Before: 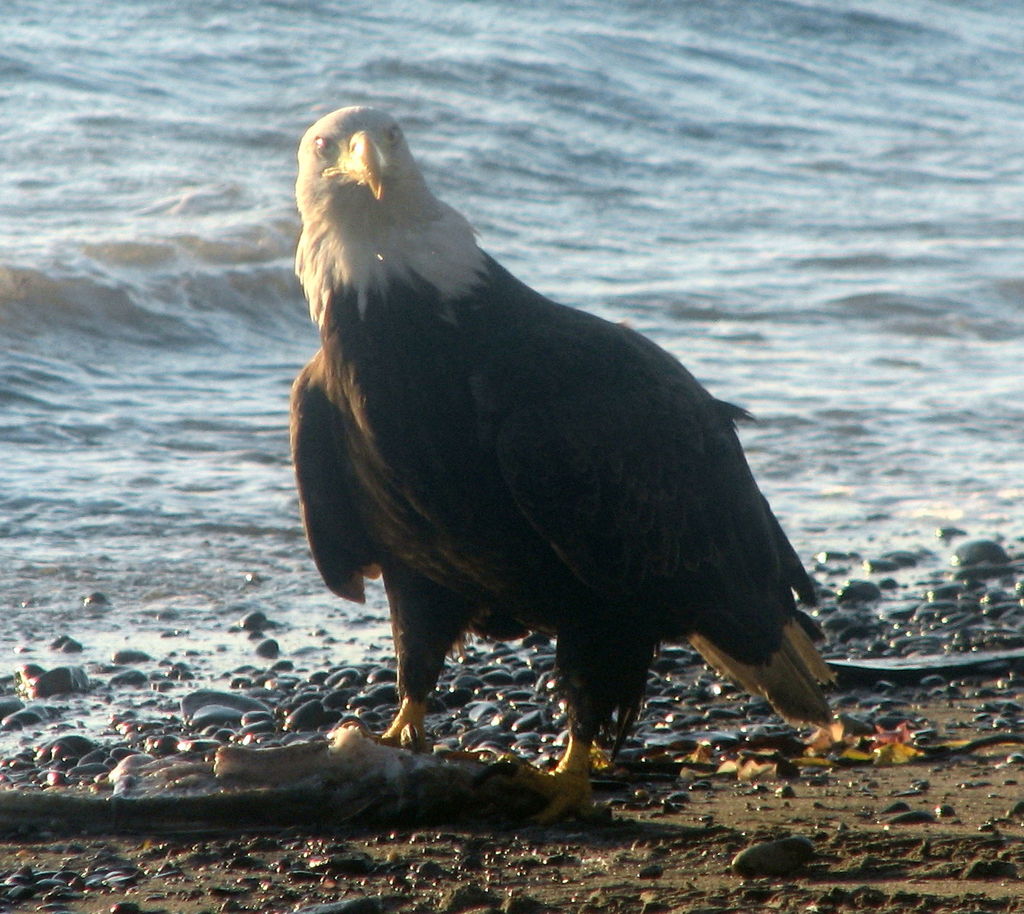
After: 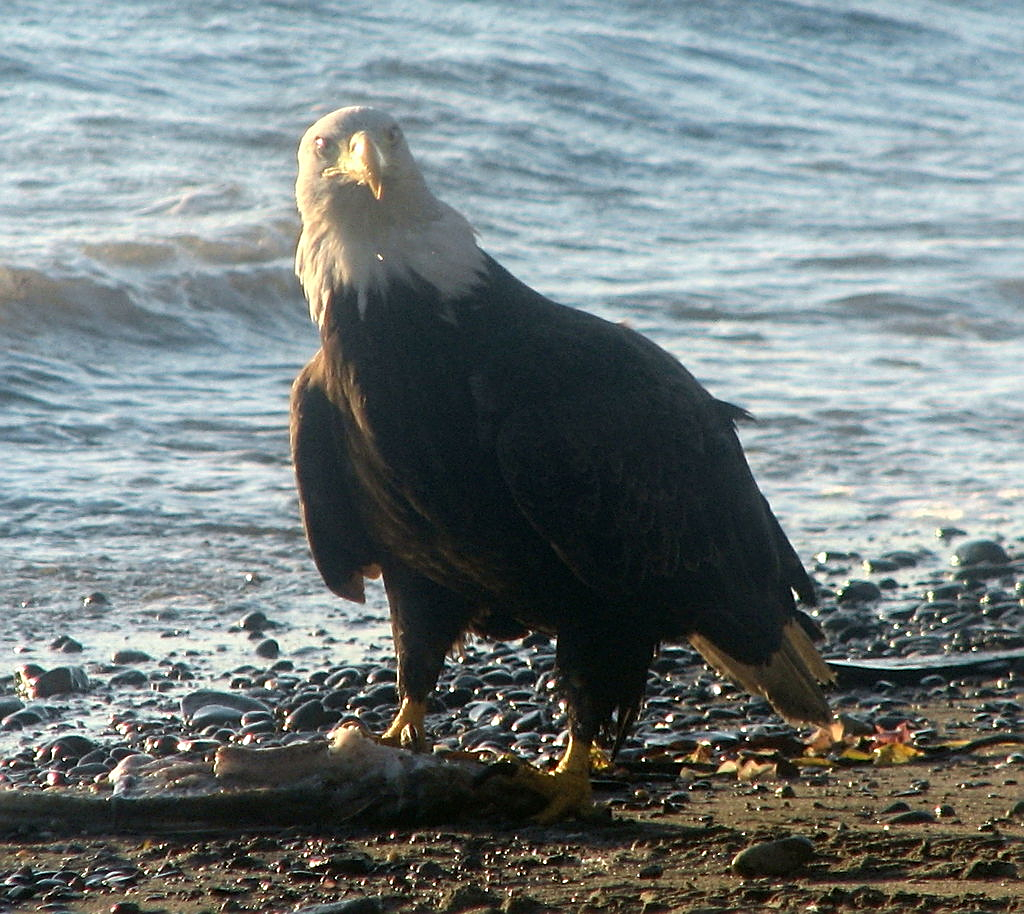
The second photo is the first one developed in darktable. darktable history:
exposure: compensate highlight preservation false
color correction: highlights a* -0.182, highlights b* -0.124
sharpen: on, module defaults
